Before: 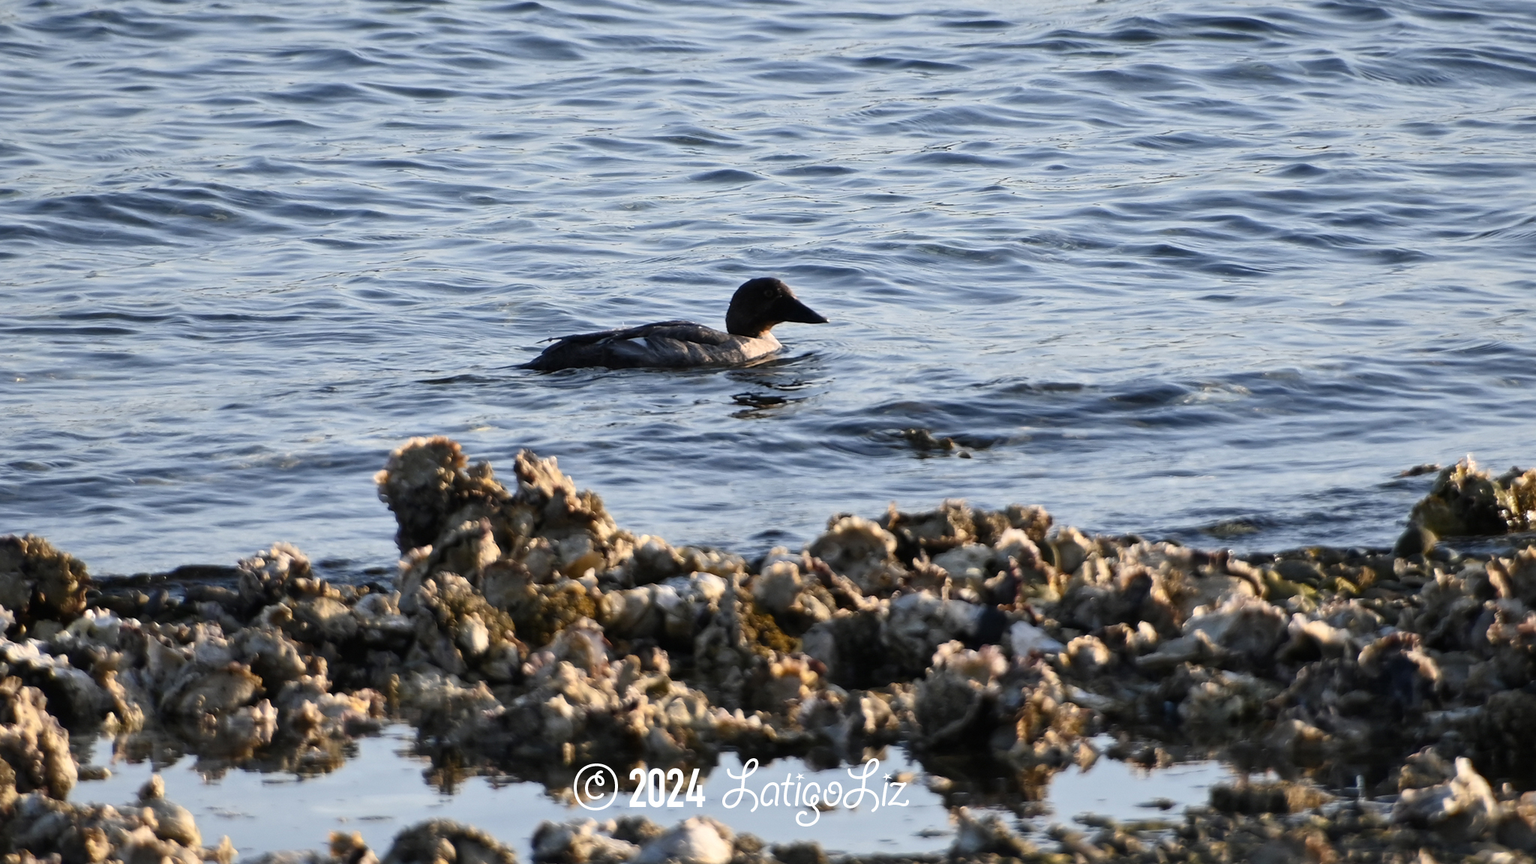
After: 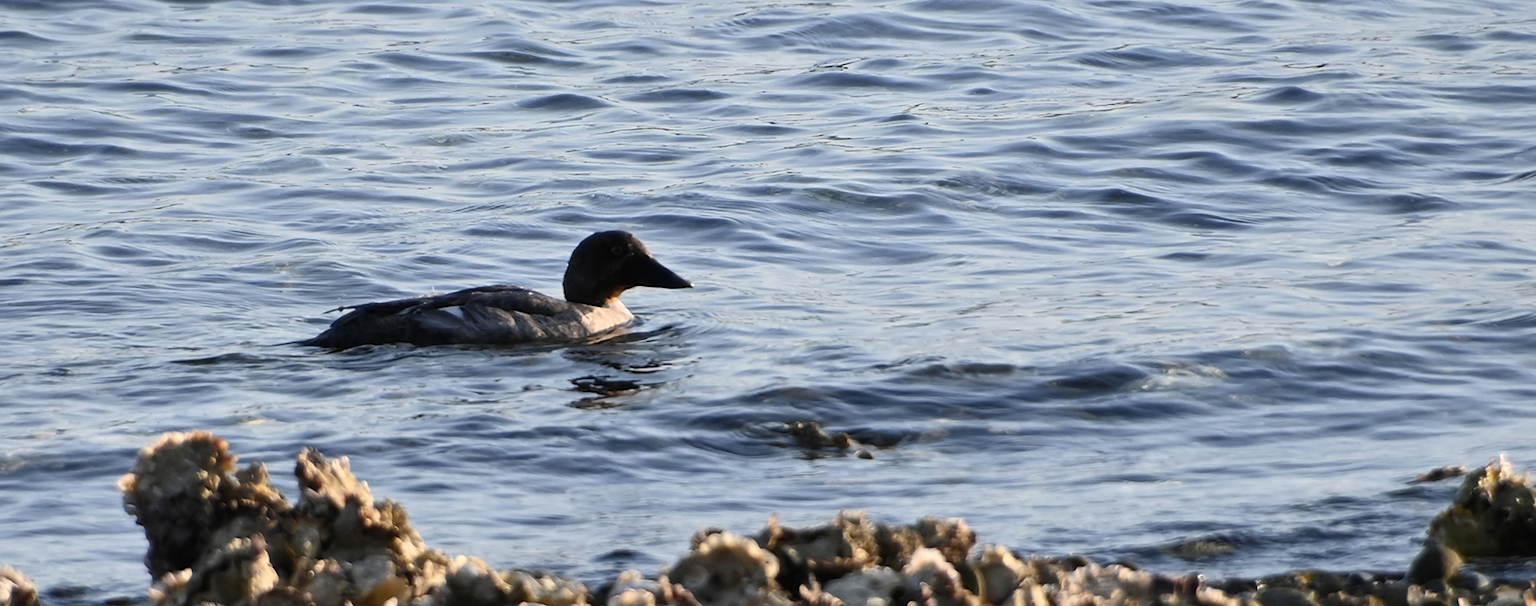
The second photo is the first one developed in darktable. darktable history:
crop: left 18.295%, top 11.111%, right 2.563%, bottom 33.282%
